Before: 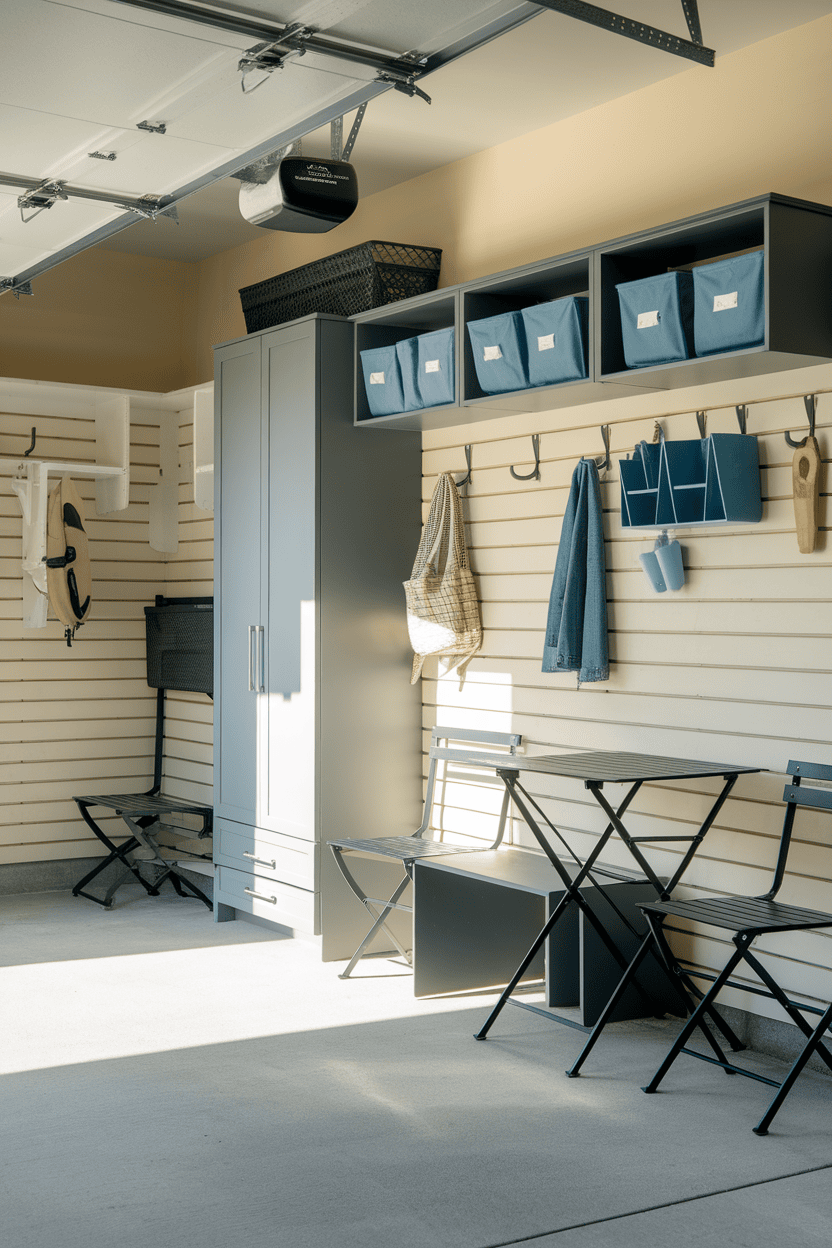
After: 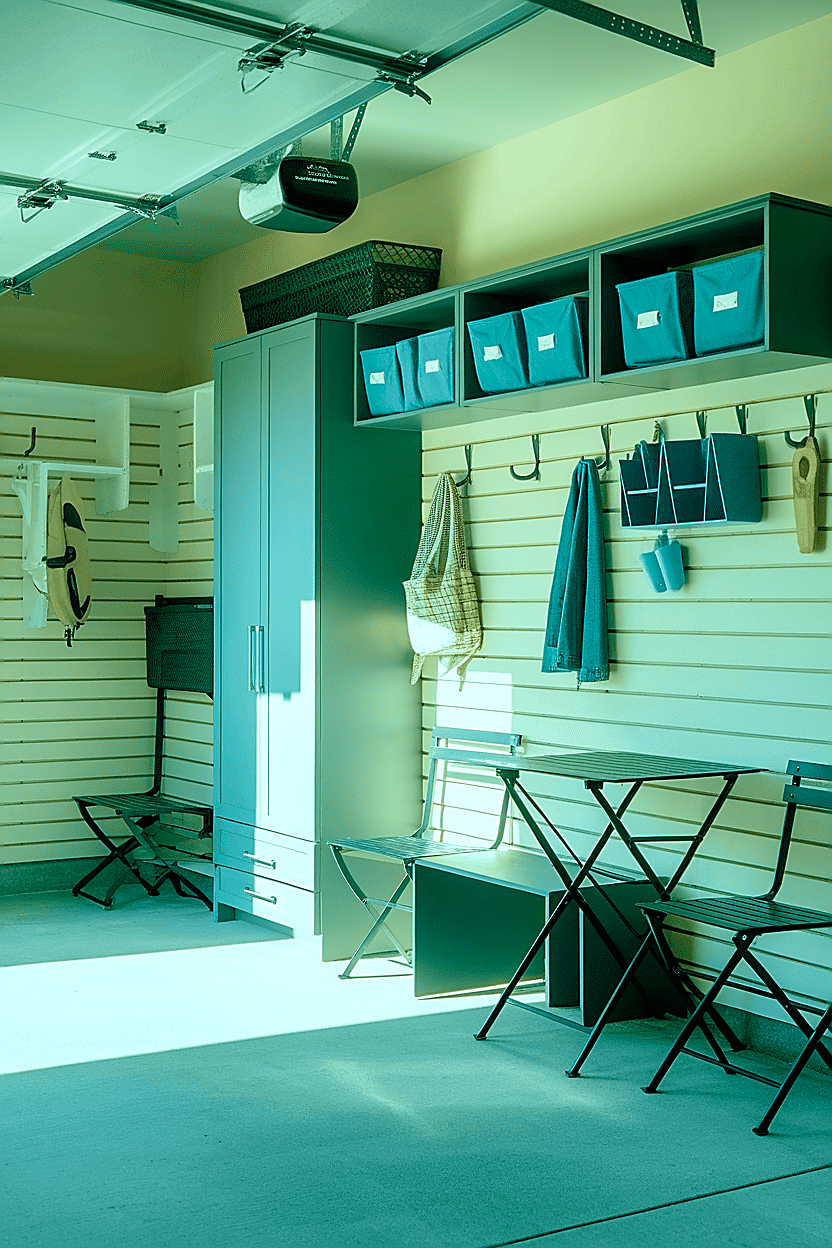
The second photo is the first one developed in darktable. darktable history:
velvia: on, module defaults
exposure: exposure 0.081 EV, compensate highlight preservation false
sharpen: radius 1.4, amount 1.25, threshold 0.7
color balance rgb: shadows lift › chroma 11.71%, shadows lift › hue 133.46°, power › chroma 2.15%, power › hue 166.83°, highlights gain › chroma 4%, highlights gain › hue 200.2°, perceptual saturation grading › global saturation 18.05%
